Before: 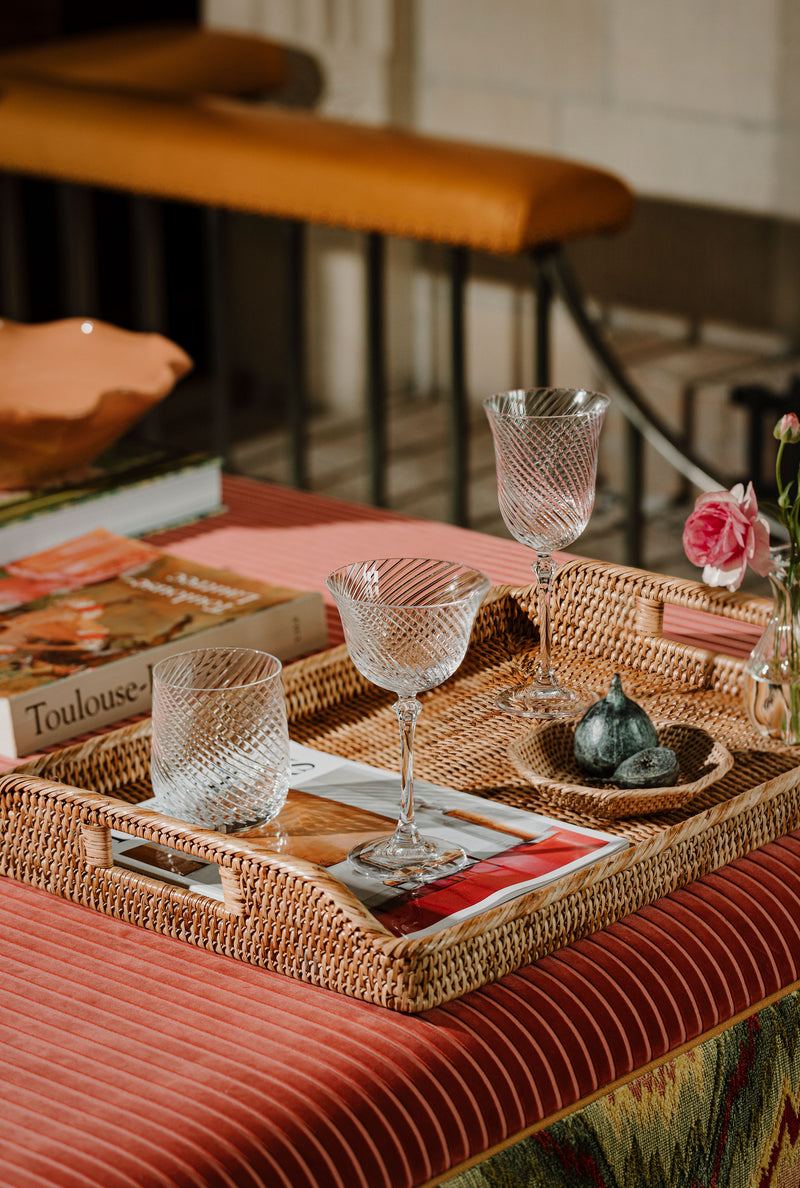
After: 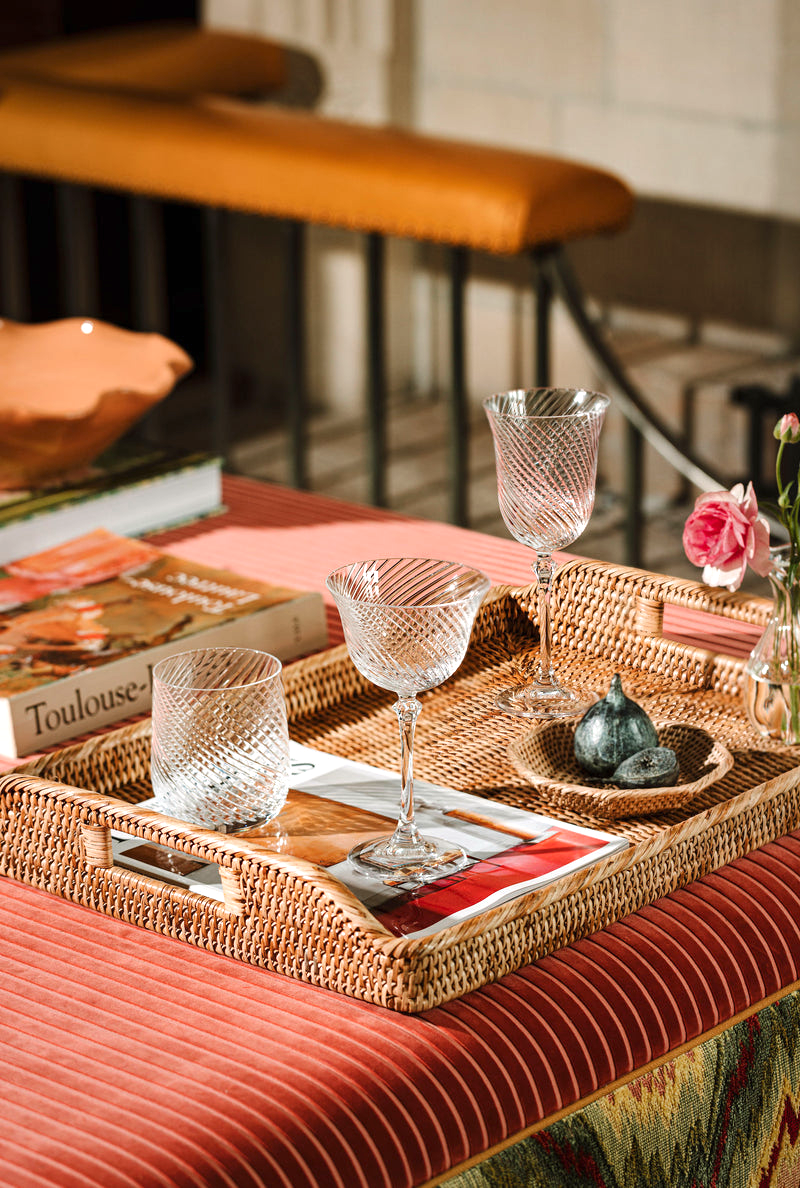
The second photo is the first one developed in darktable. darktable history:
exposure: black level correction 0, exposure 0.691 EV, compensate highlight preservation false
color calibration: gray › normalize channels true, illuminant custom, x 0.345, y 0.36, temperature 5080.72 K, gamut compression 0.026
